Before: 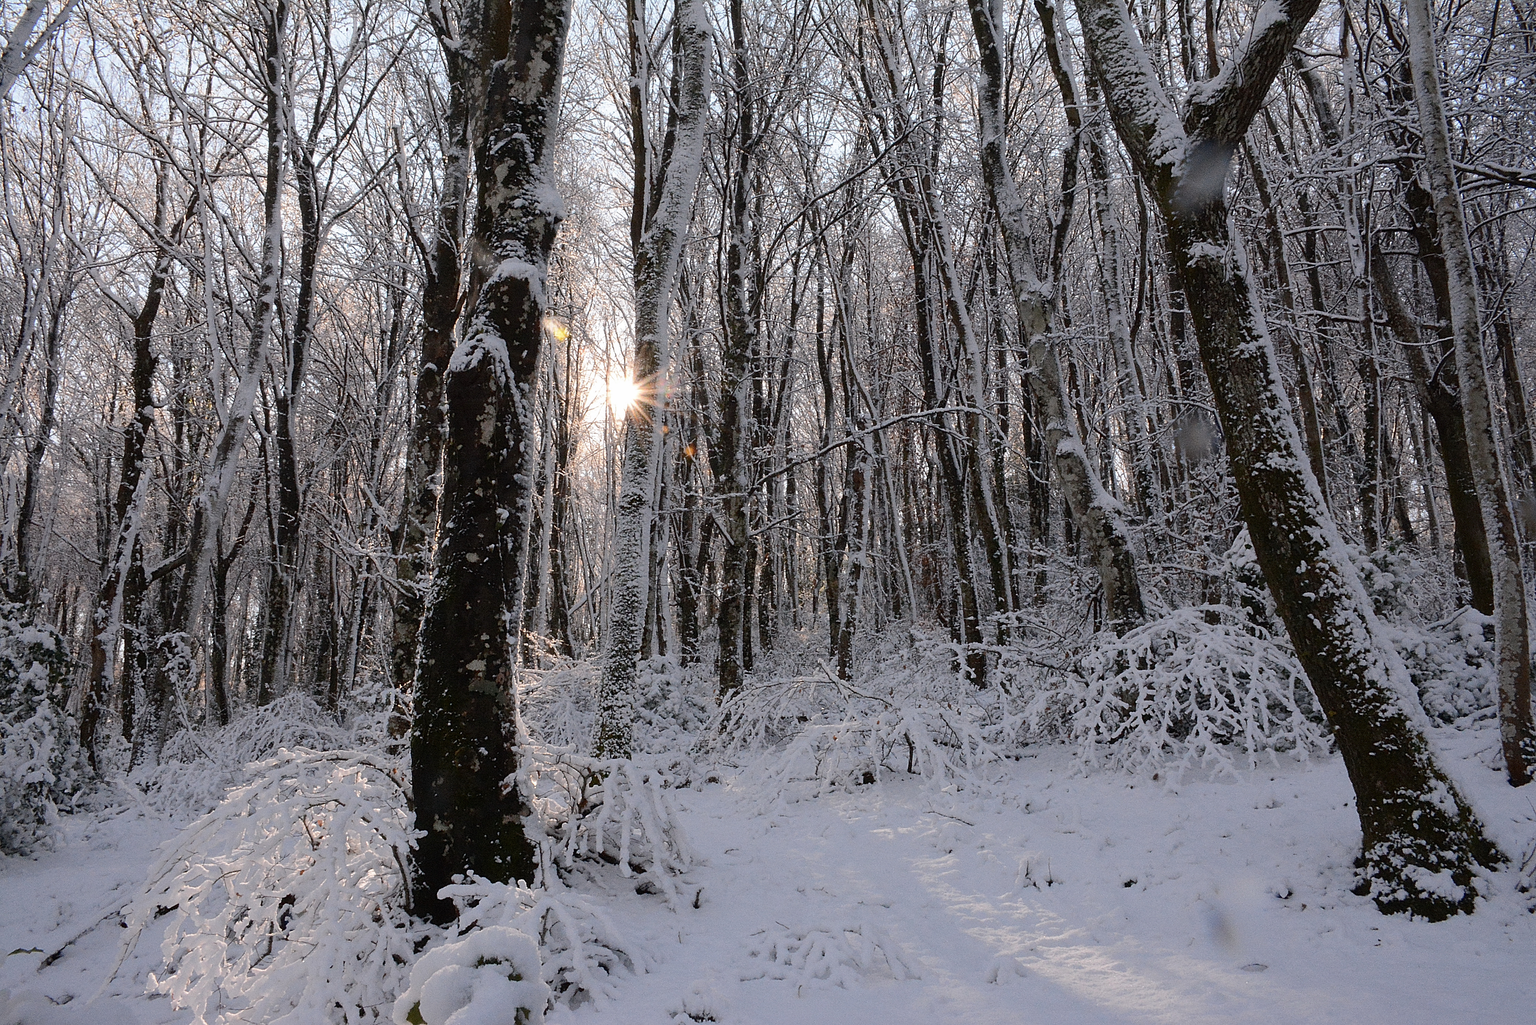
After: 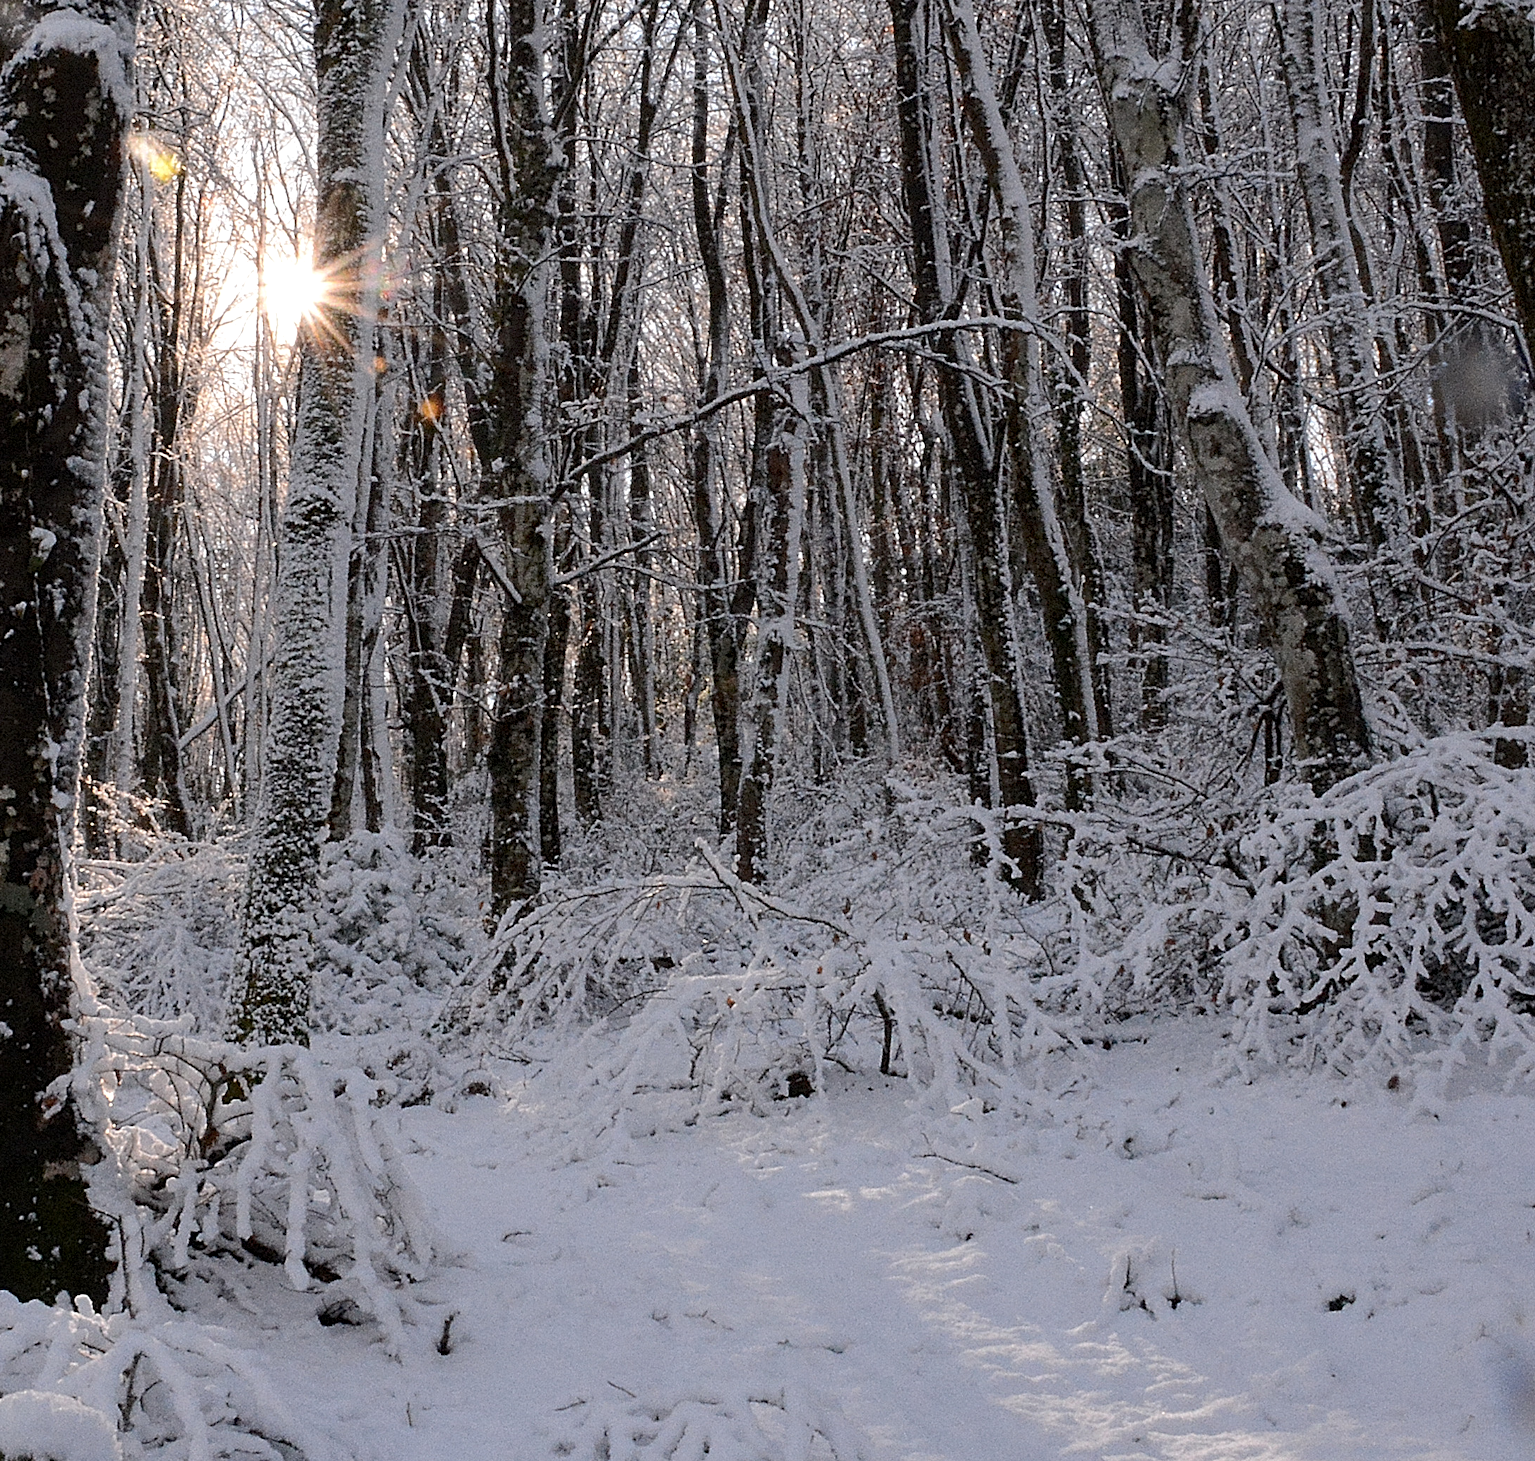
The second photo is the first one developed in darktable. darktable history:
crop: left 31.373%, top 24.719%, right 20.242%, bottom 6.311%
local contrast: highlights 106%, shadows 100%, detail 131%, midtone range 0.2
